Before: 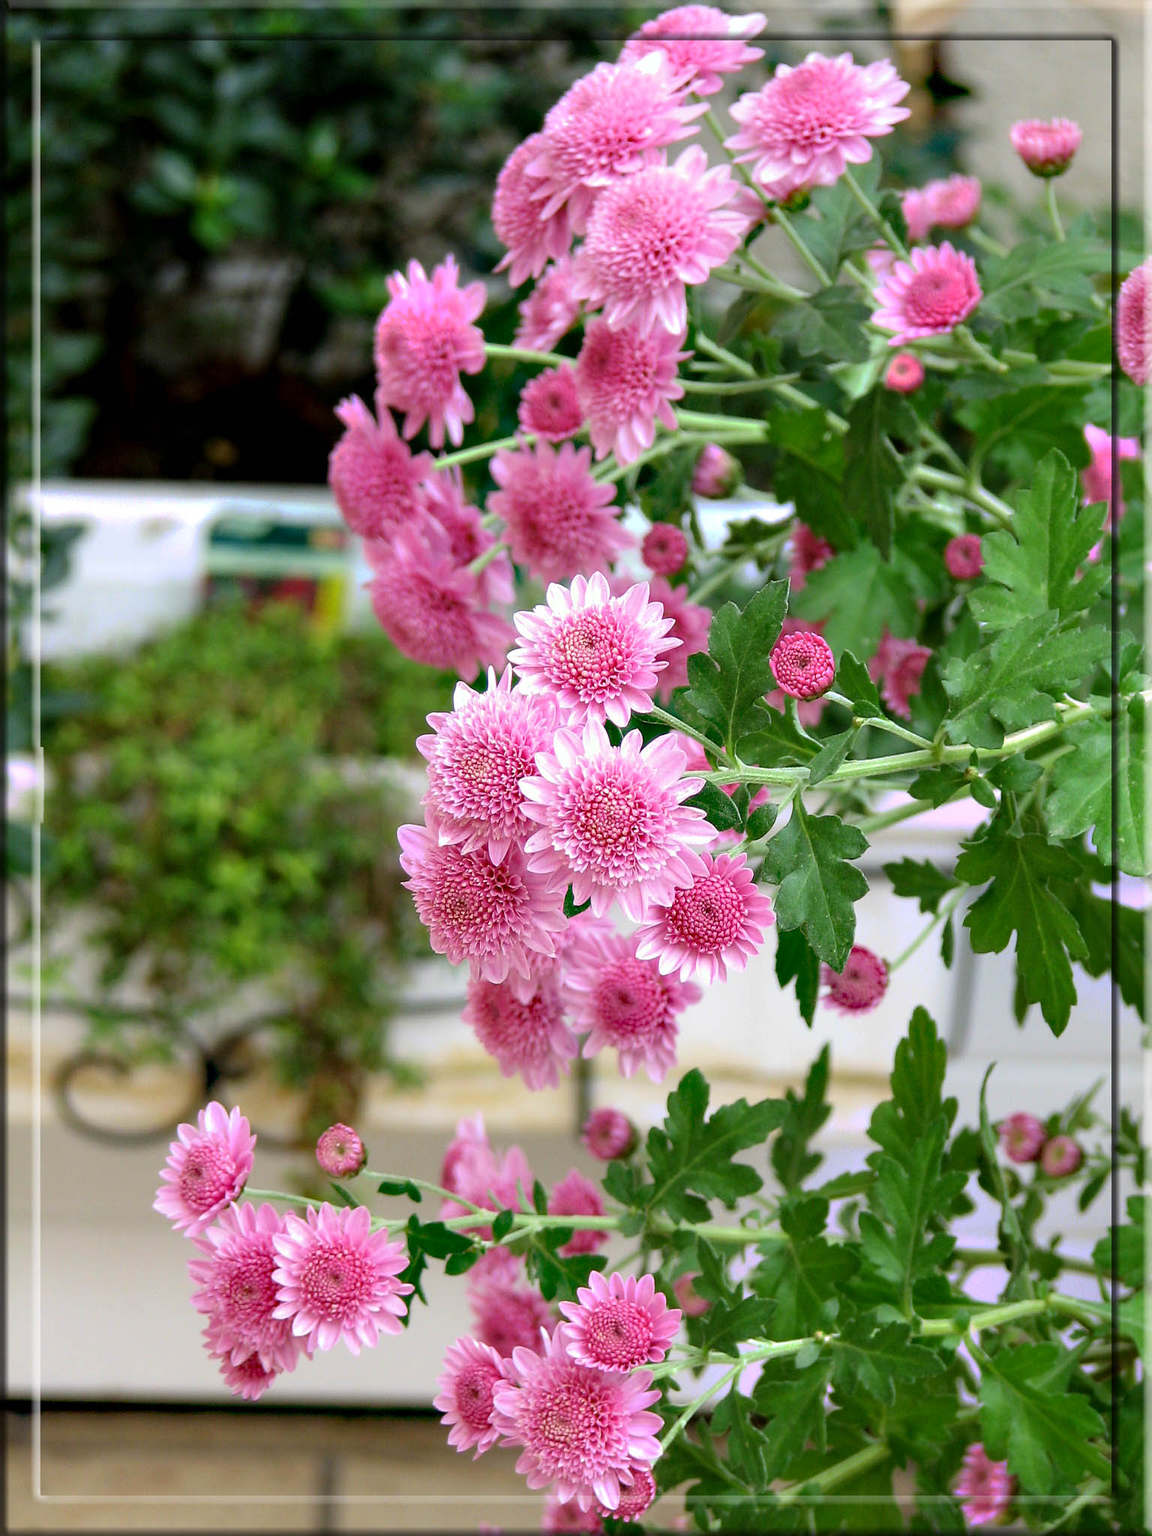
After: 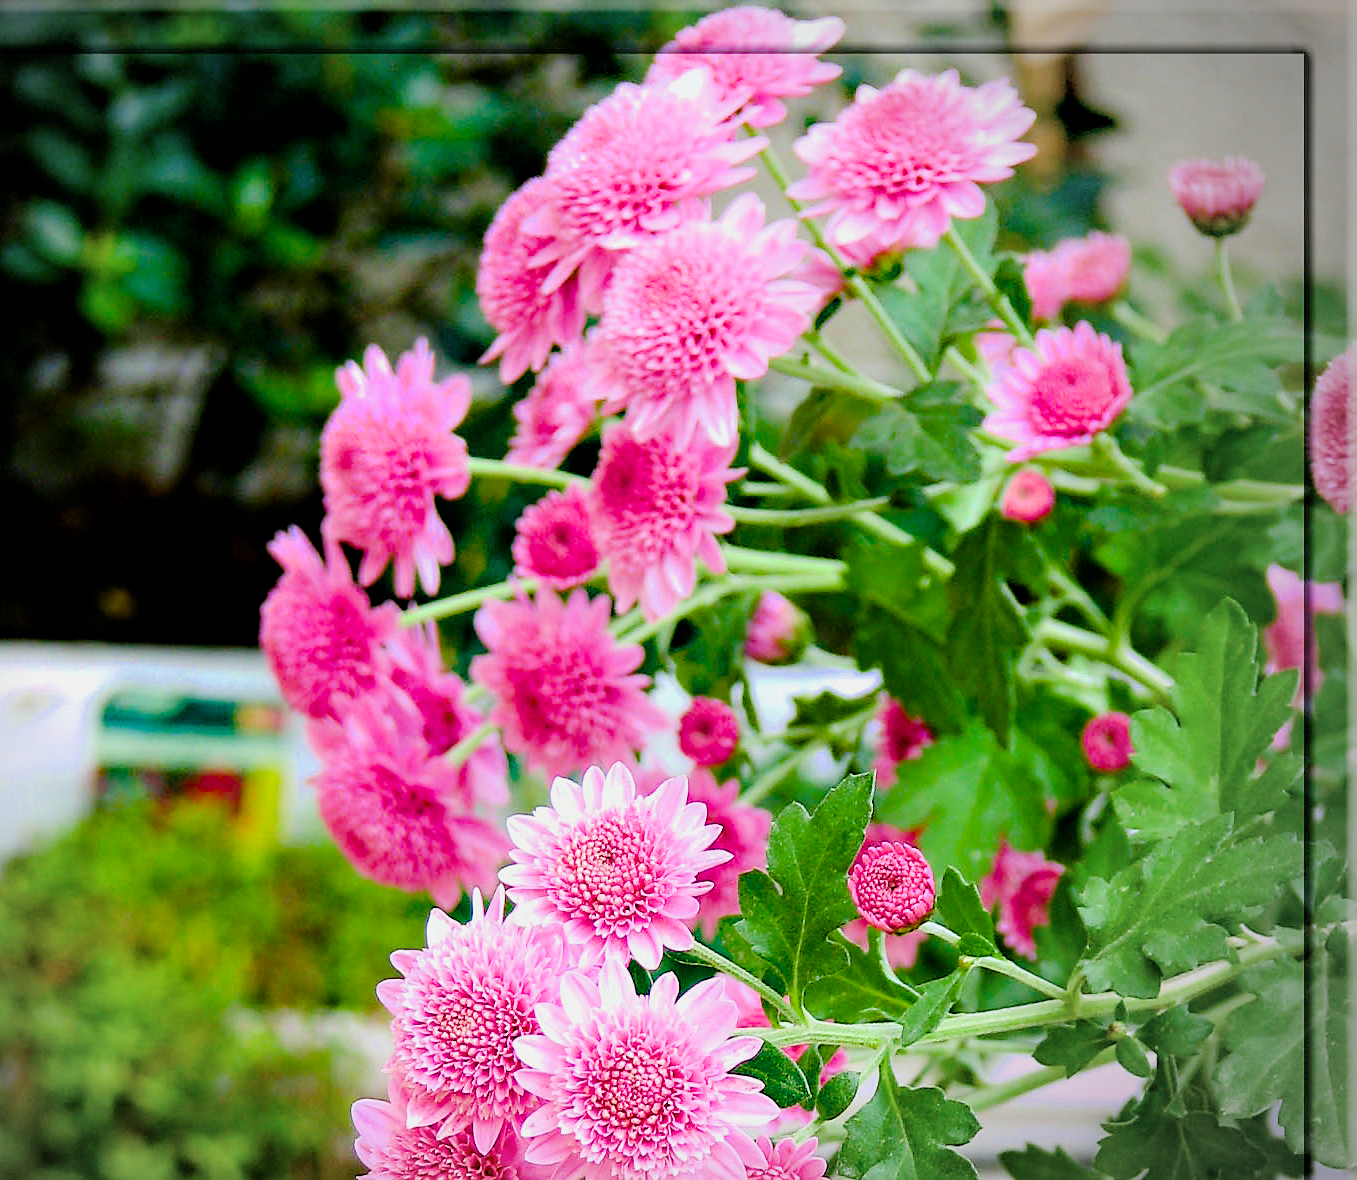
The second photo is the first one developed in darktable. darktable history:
filmic rgb: black relative exposure -7.65 EV, white relative exposure 4.56 EV, threshold 3.04 EV, hardness 3.61, contrast 1.05, enable highlight reconstruction true
tone equalizer: on, module defaults
exposure: exposure 0.951 EV, compensate highlight preservation false
sharpen: radius 1.463, amount 0.411, threshold 1.603
color balance rgb: shadows lift › luminance -7.287%, shadows lift › chroma 2.244%, shadows lift › hue 163.21°, perceptual saturation grading › global saturation 20%, perceptual saturation grading › highlights -14.061%, perceptual saturation grading › shadows 50.243%, global vibrance 20%
vignetting: center (-0.15, 0.014)
haze removal: adaptive false
crop and rotate: left 11.62%, bottom 42.345%
